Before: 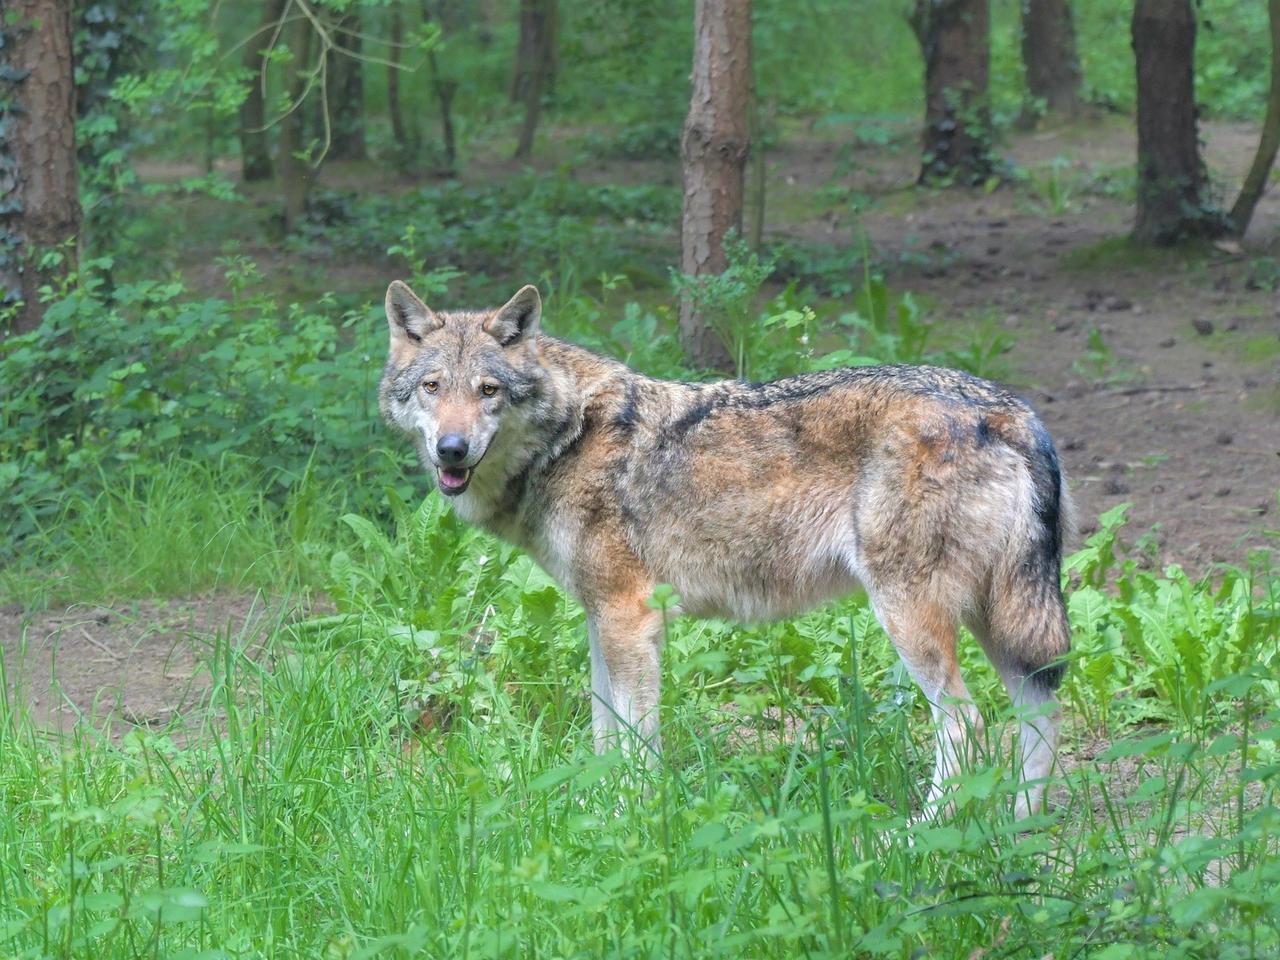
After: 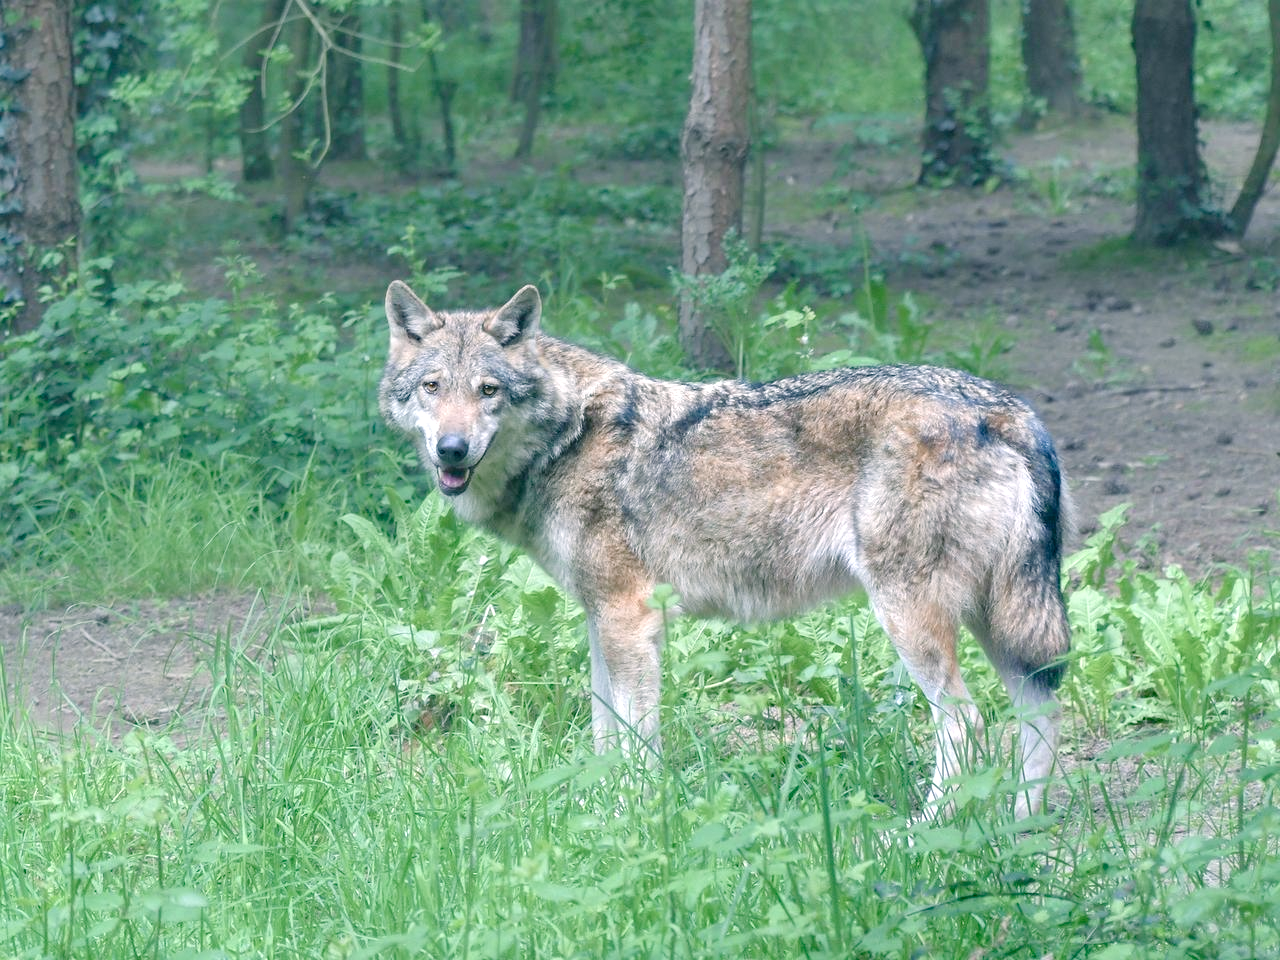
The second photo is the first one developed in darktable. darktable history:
exposure: exposure 0.609 EV, compensate highlight preservation false
color balance rgb: power › luminance -7.875%, power › chroma 2.244%, power › hue 222.65°, highlights gain › chroma 0.228%, highlights gain › hue 330.21°, perceptual saturation grading › global saturation 20%, perceptual saturation grading › highlights -49.256%, perceptual saturation grading › shadows 25.399%, contrast -10.07%
color correction: highlights b* 0.028, saturation 0.858
